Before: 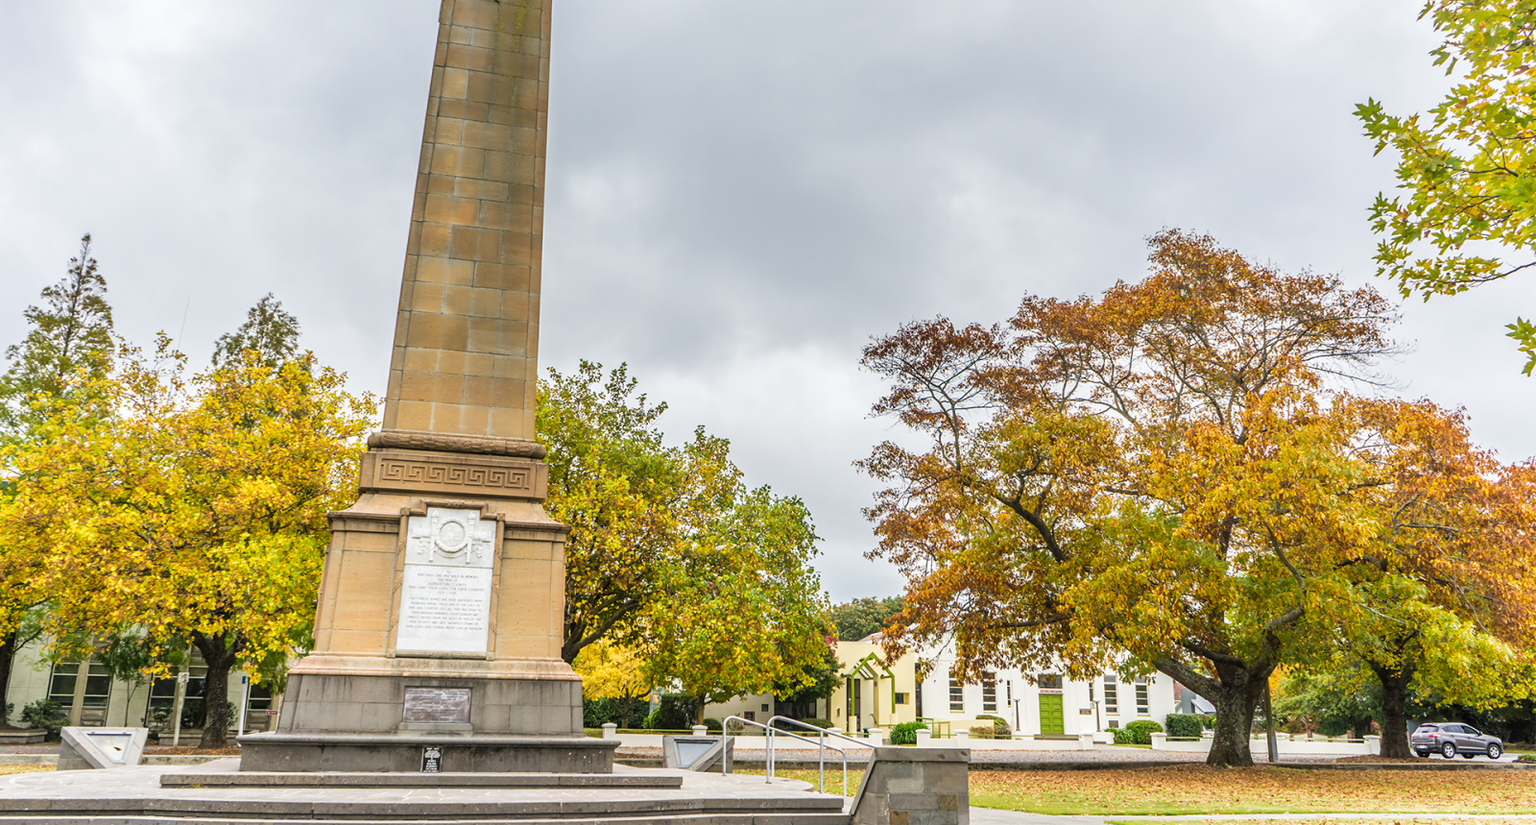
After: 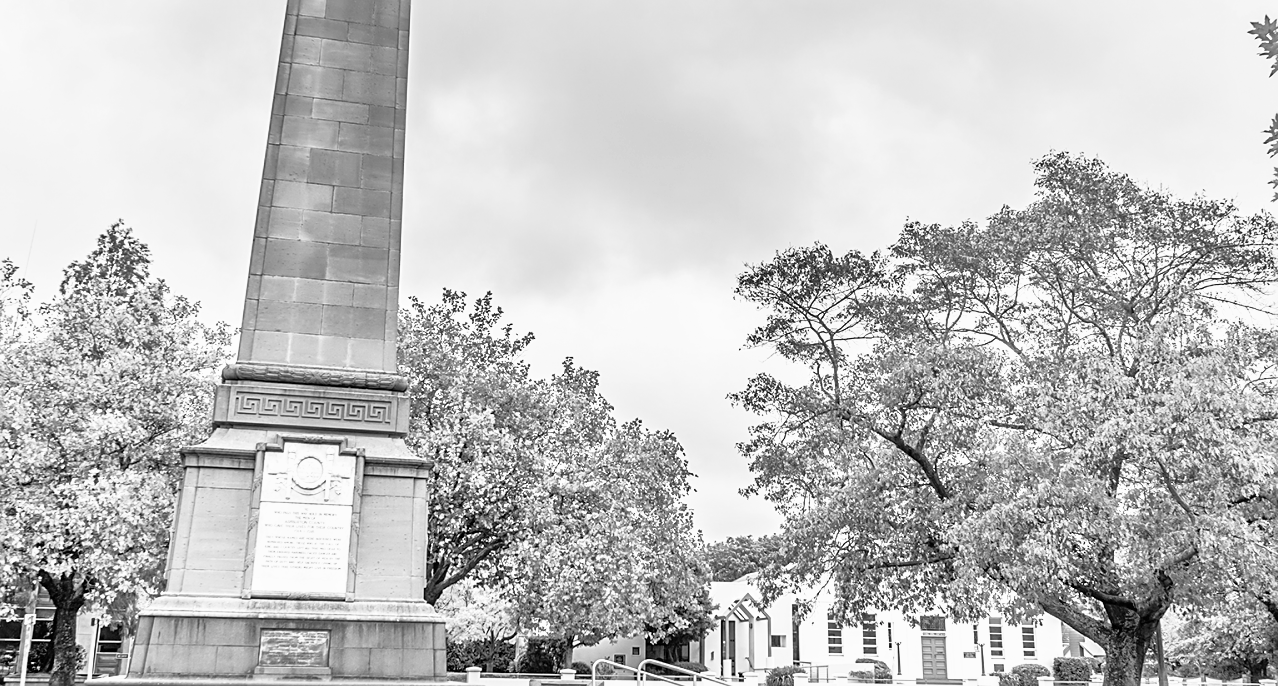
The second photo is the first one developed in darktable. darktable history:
sharpen: on, module defaults
monochrome: a -6.99, b 35.61, size 1.4
tone equalizer: -7 EV 0.15 EV, -6 EV 0.6 EV, -5 EV 1.15 EV, -4 EV 1.33 EV, -3 EV 1.15 EV, -2 EV 0.6 EV, -1 EV 0.15 EV, mask exposure compensation -0.5 EV
crop and rotate: left 10.071%, top 10.071%, right 10.02%, bottom 10.02%
filmic rgb: black relative exposure -9.08 EV, white relative exposure 2.3 EV, hardness 7.49
